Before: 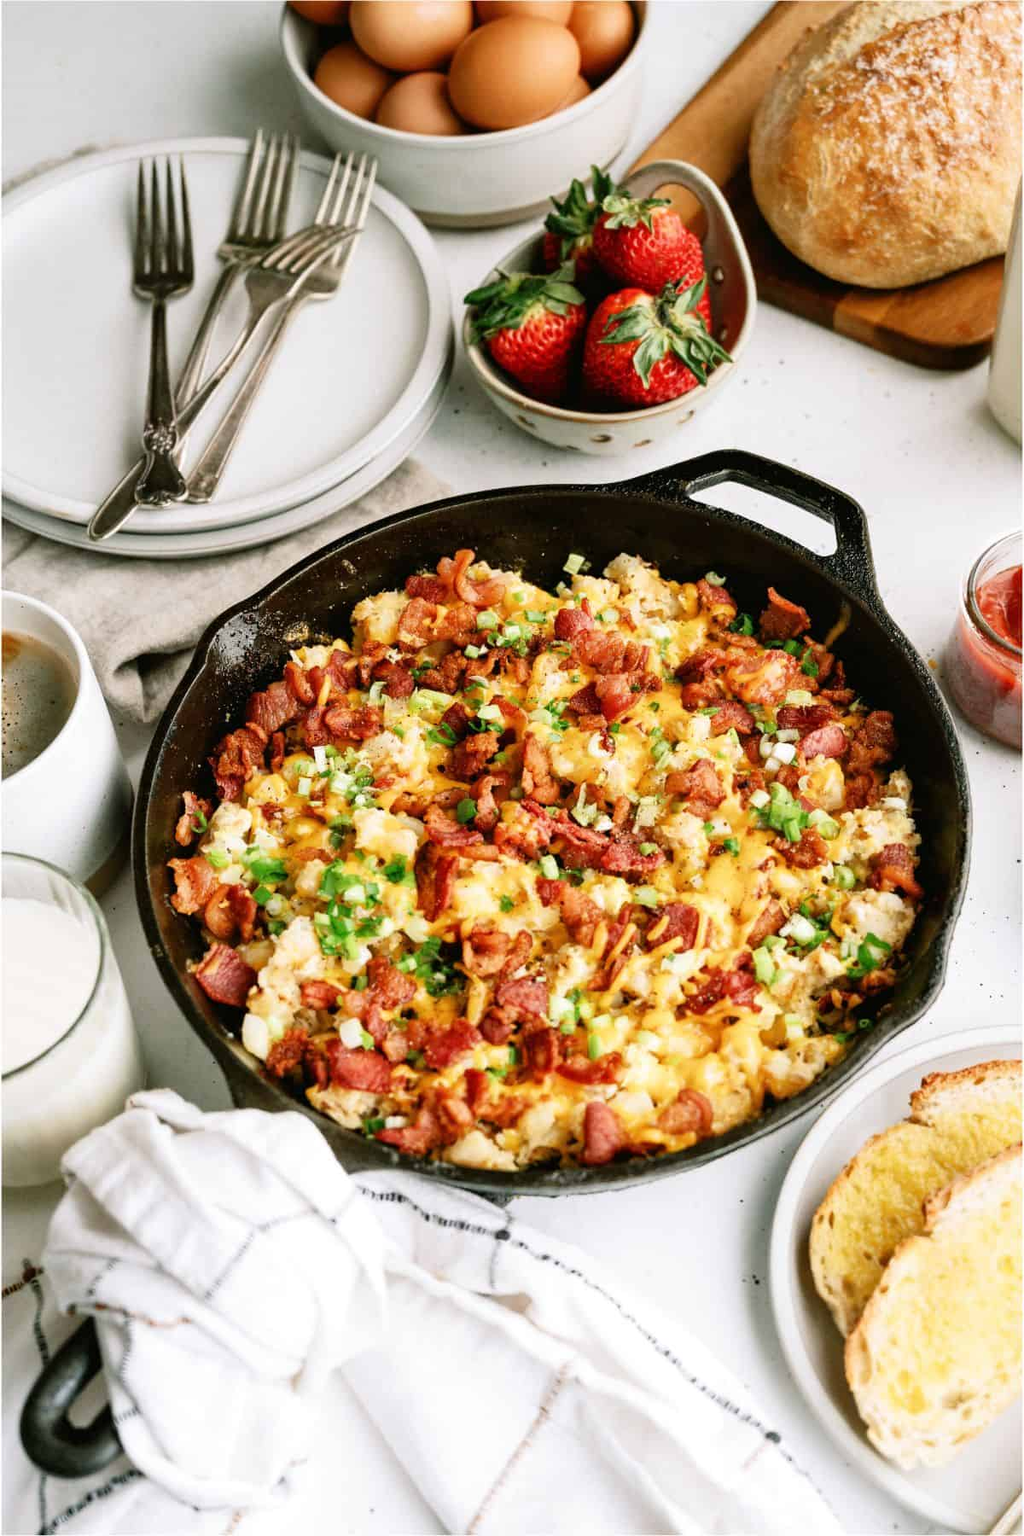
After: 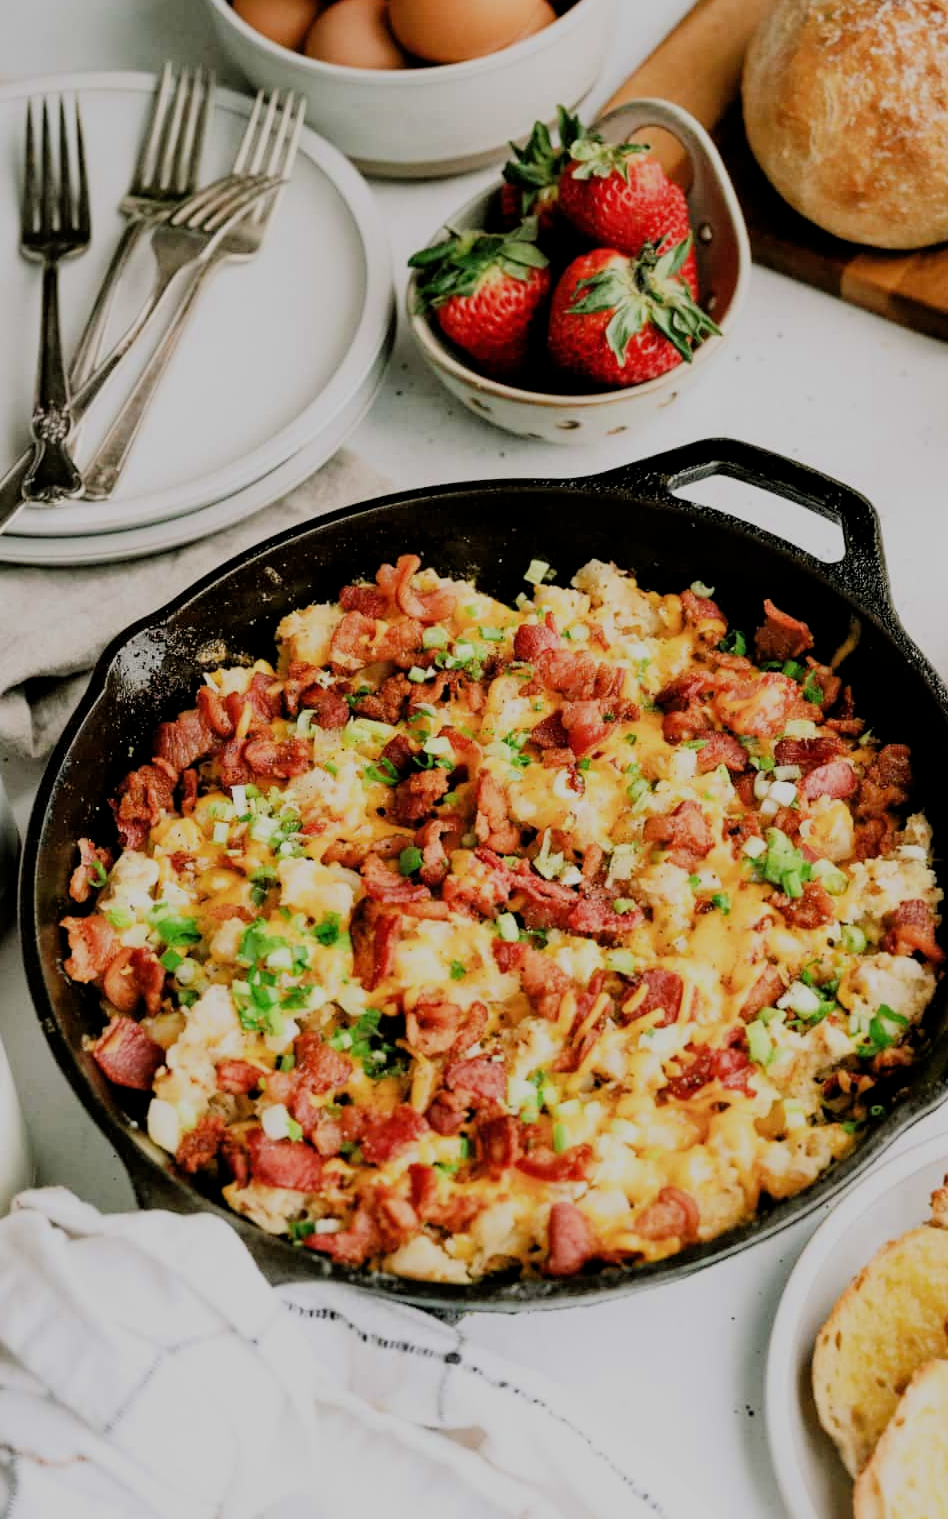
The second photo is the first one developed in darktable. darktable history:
filmic rgb: middle gray luminance 29.87%, black relative exposure -8.92 EV, white relative exposure 7 EV, threshold 5.94 EV, target black luminance 0%, hardness 2.91, latitude 1.21%, contrast 0.962, highlights saturation mix 4.95%, shadows ↔ highlights balance 12.2%, enable highlight reconstruction true
crop: left 11.397%, top 4.996%, right 9.599%, bottom 10.58%
